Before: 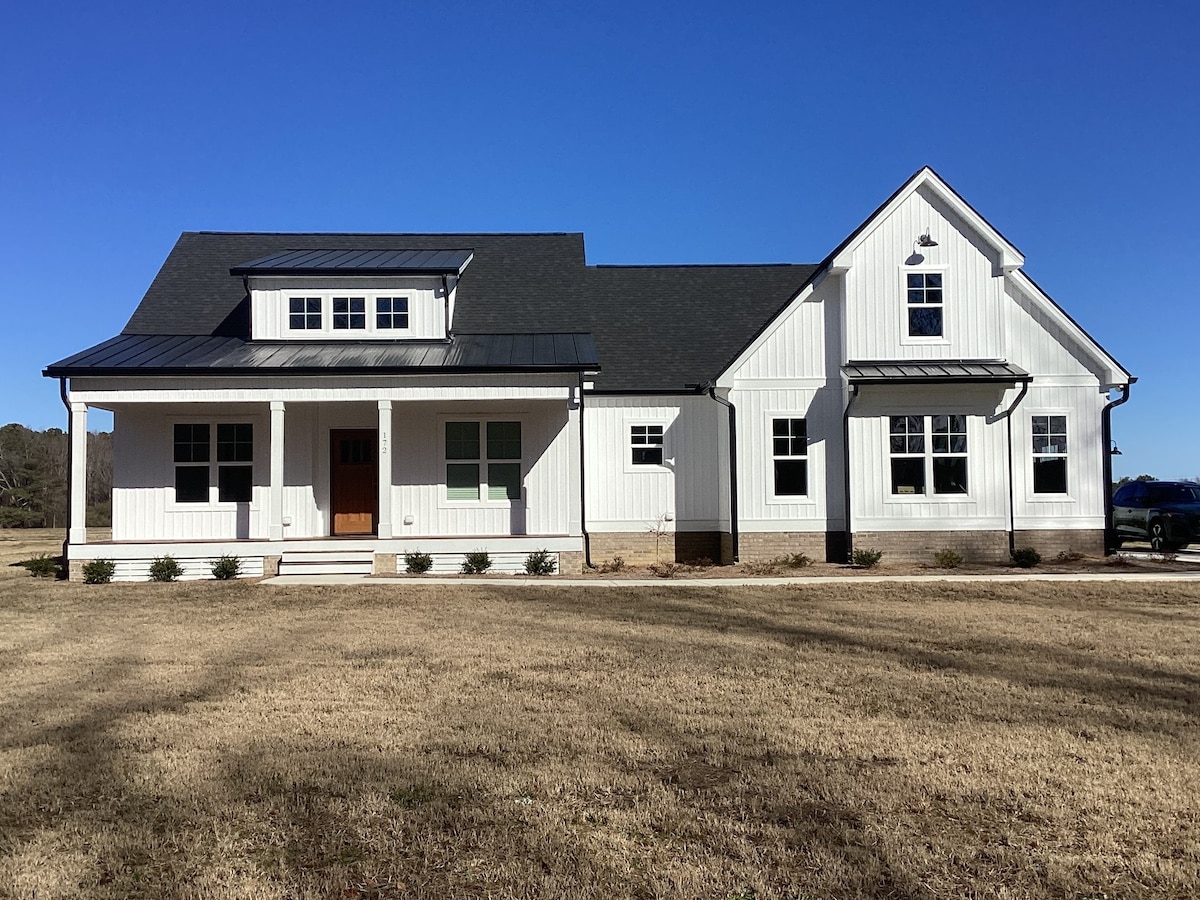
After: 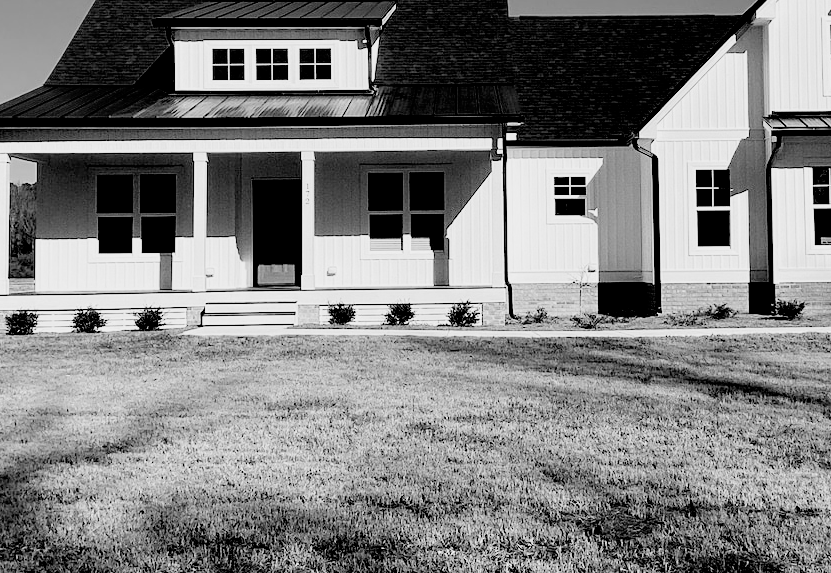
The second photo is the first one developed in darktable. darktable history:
exposure: black level correction 0.035, exposure 0.9 EV, compensate highlight preservation false
crop: left 6.488%, top 27.668%, right 24.183%, bottom 8.656%
monochrome: on, module defaults
color calibration: x 0.37, y 0.382, temperature 4313.32 K
filmic rgb: black relative exposure -7.65 EV, white relative exposure 4.56 EV, hardness 3.61, contrast 1.106
